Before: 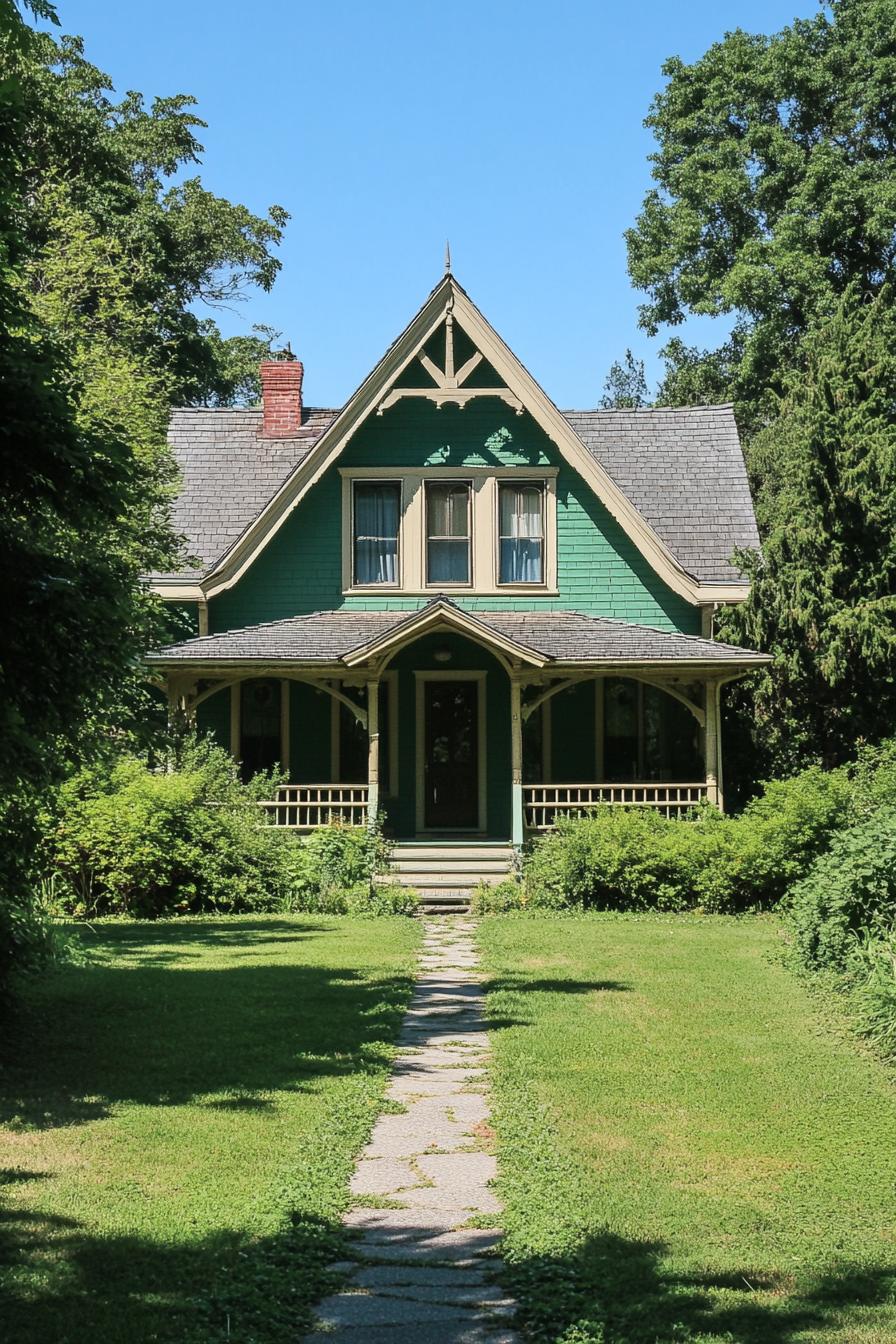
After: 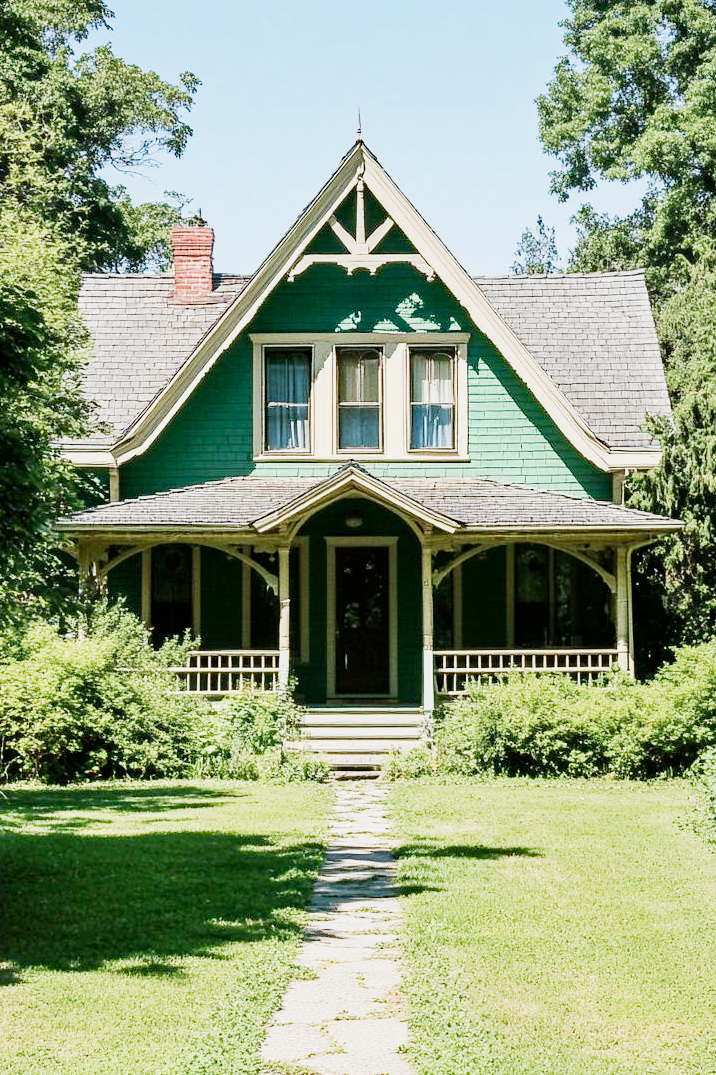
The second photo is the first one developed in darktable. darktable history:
exposure: exposure 1.989 EV, compensate highlight preservation false
crop and rotate: left 9.935%, top 10.003%, right 10.061%, bottom 9.972%
filmic rgb: middle gray luminance 28.87%, black relative exposure -10.26 EV, white relative exposure 5.49 EV, target black luminance 0%, hardness 3.96, latitude 1.39%, contrast 1.13, highlights saturation mix 4.12%, shadows ↔ highlights balance 15.2%, preserve chrominance no, color science v3 (2019), use custom middle-gray values true
tone equalizer: mask exposure compensation -0.503 EV
haze removal: strength 0.277, distance 0.247, compatibility mode true, adaptive false
